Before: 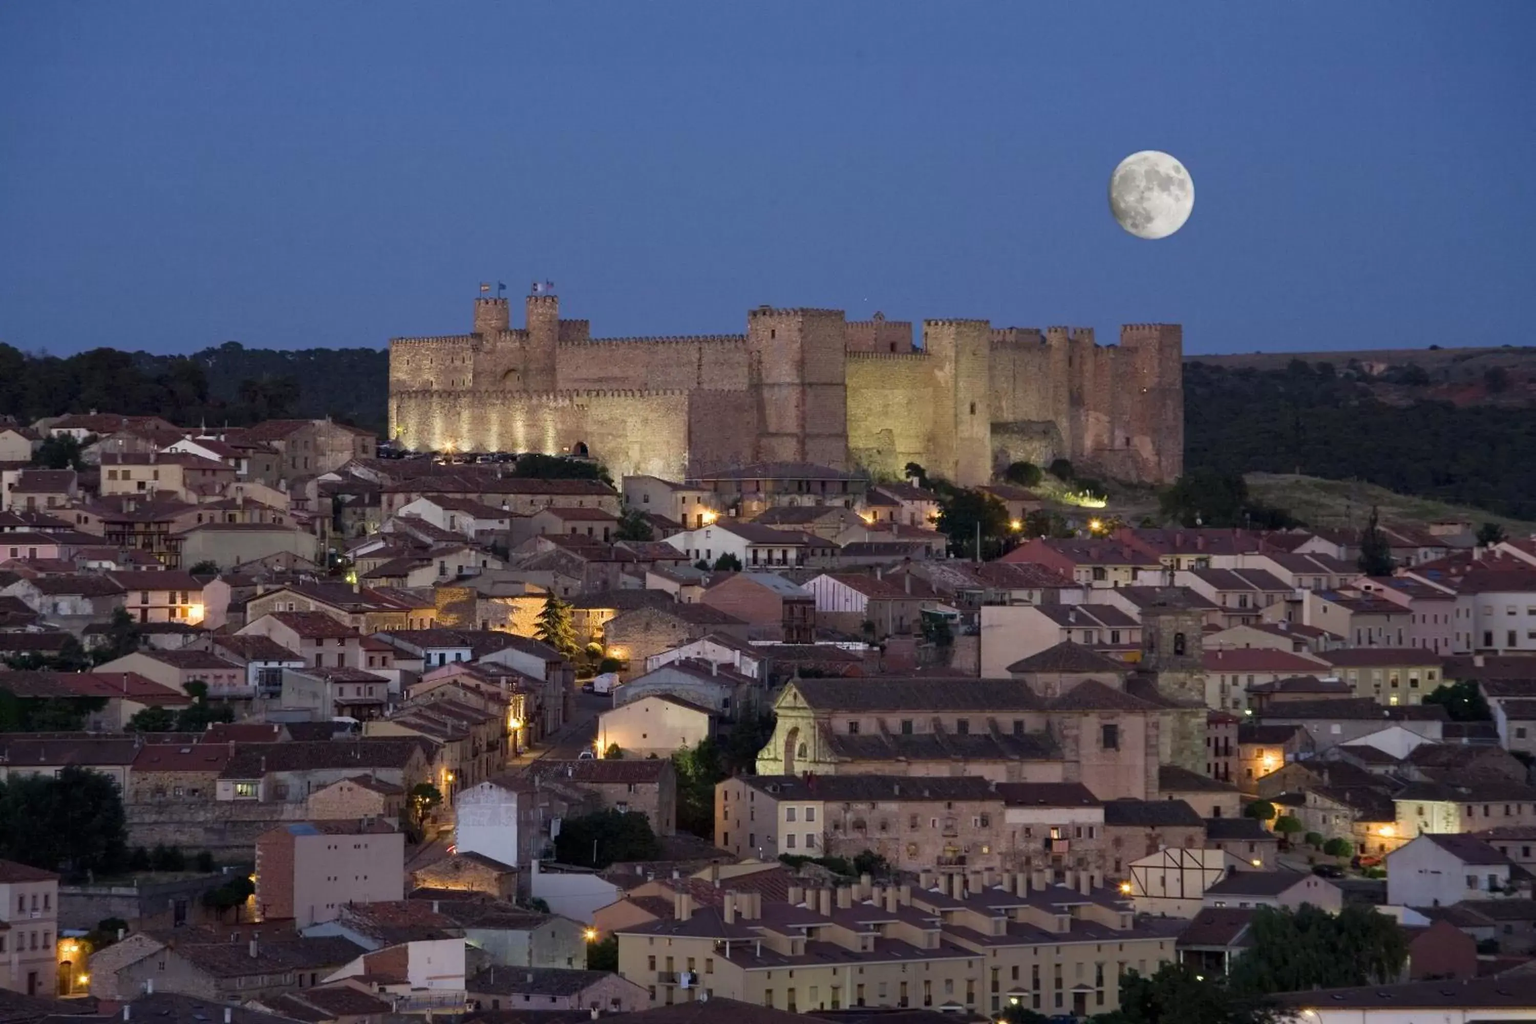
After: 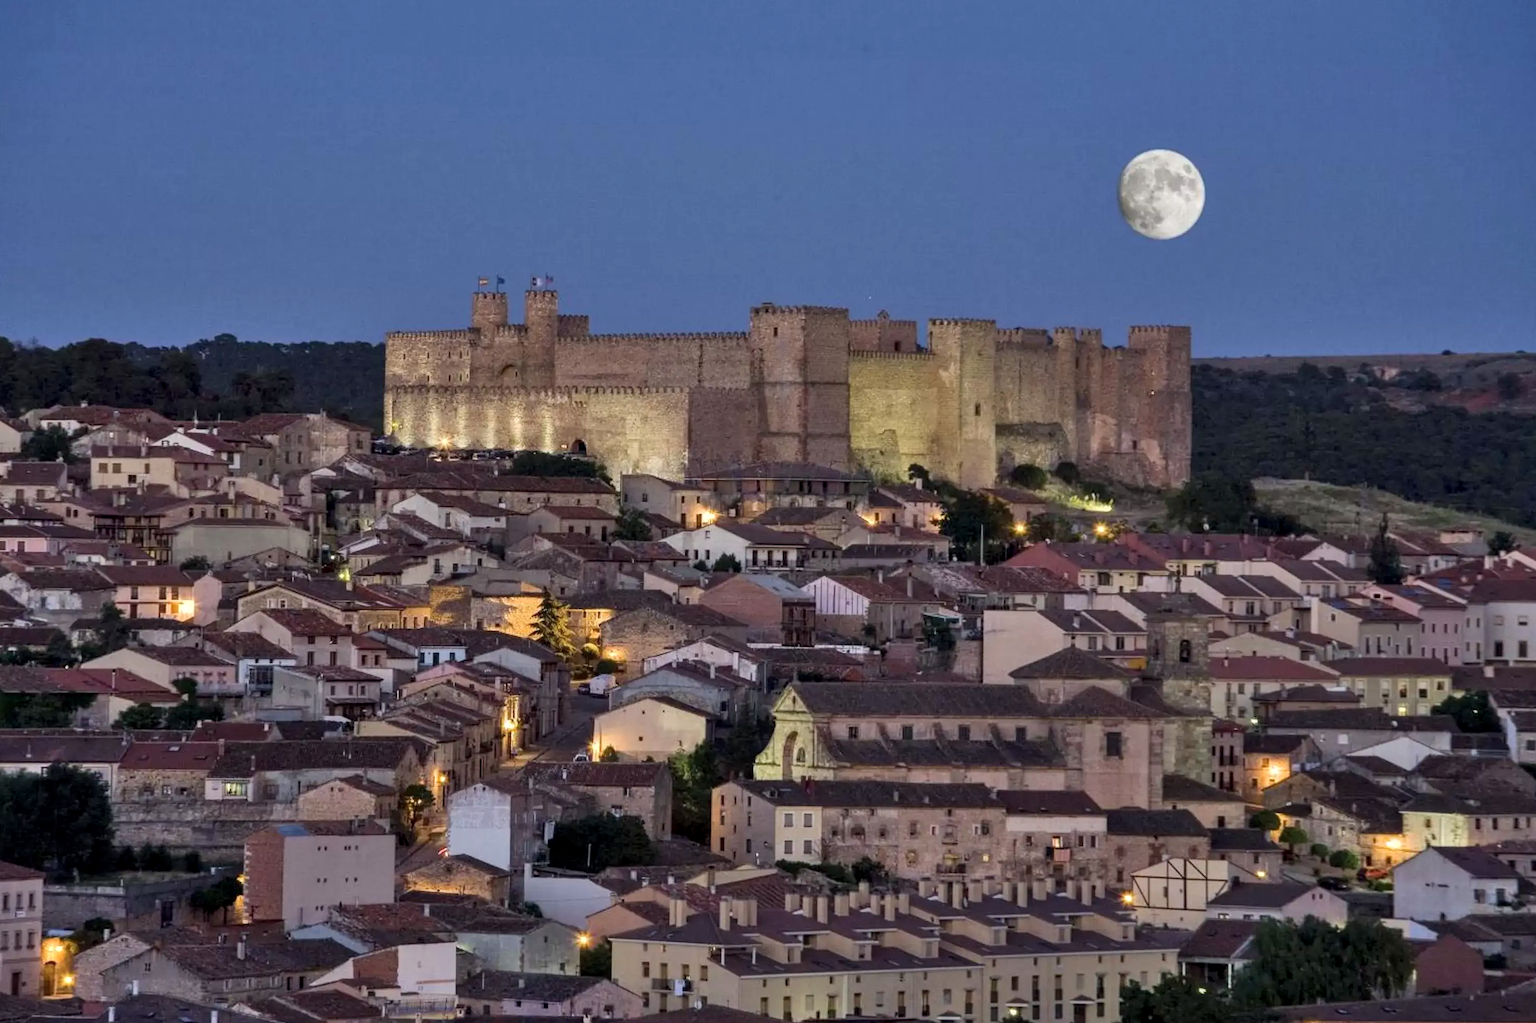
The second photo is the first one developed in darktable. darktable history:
local contrast: on, module defaults
shadows and highlights: soften with gaussian
crop and rotate: angle -0.605°
